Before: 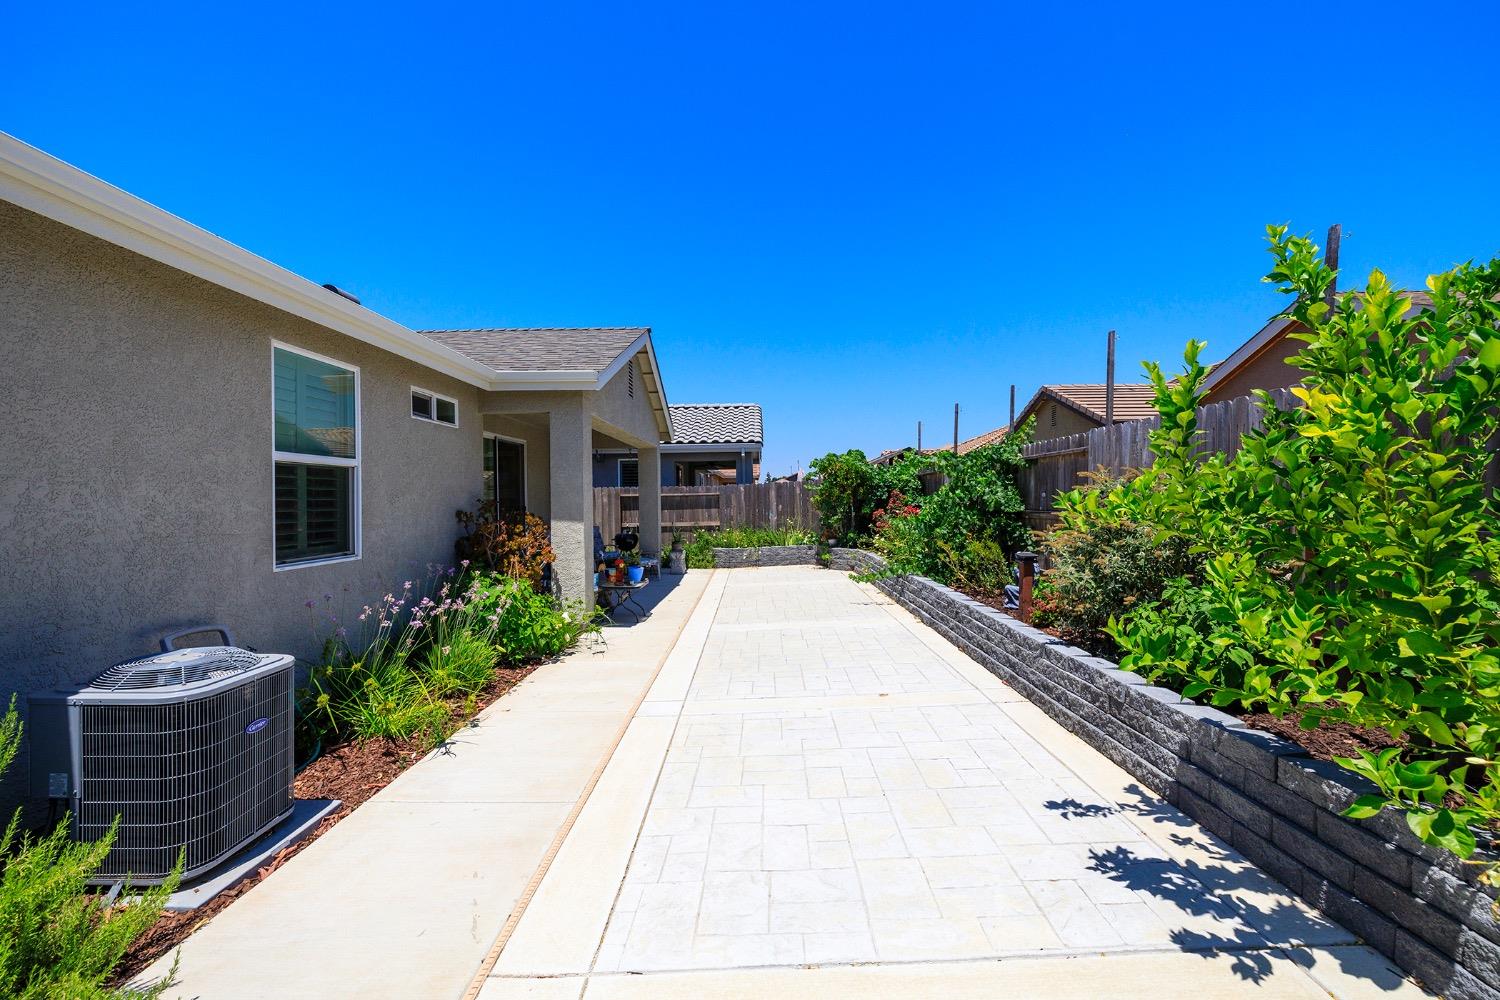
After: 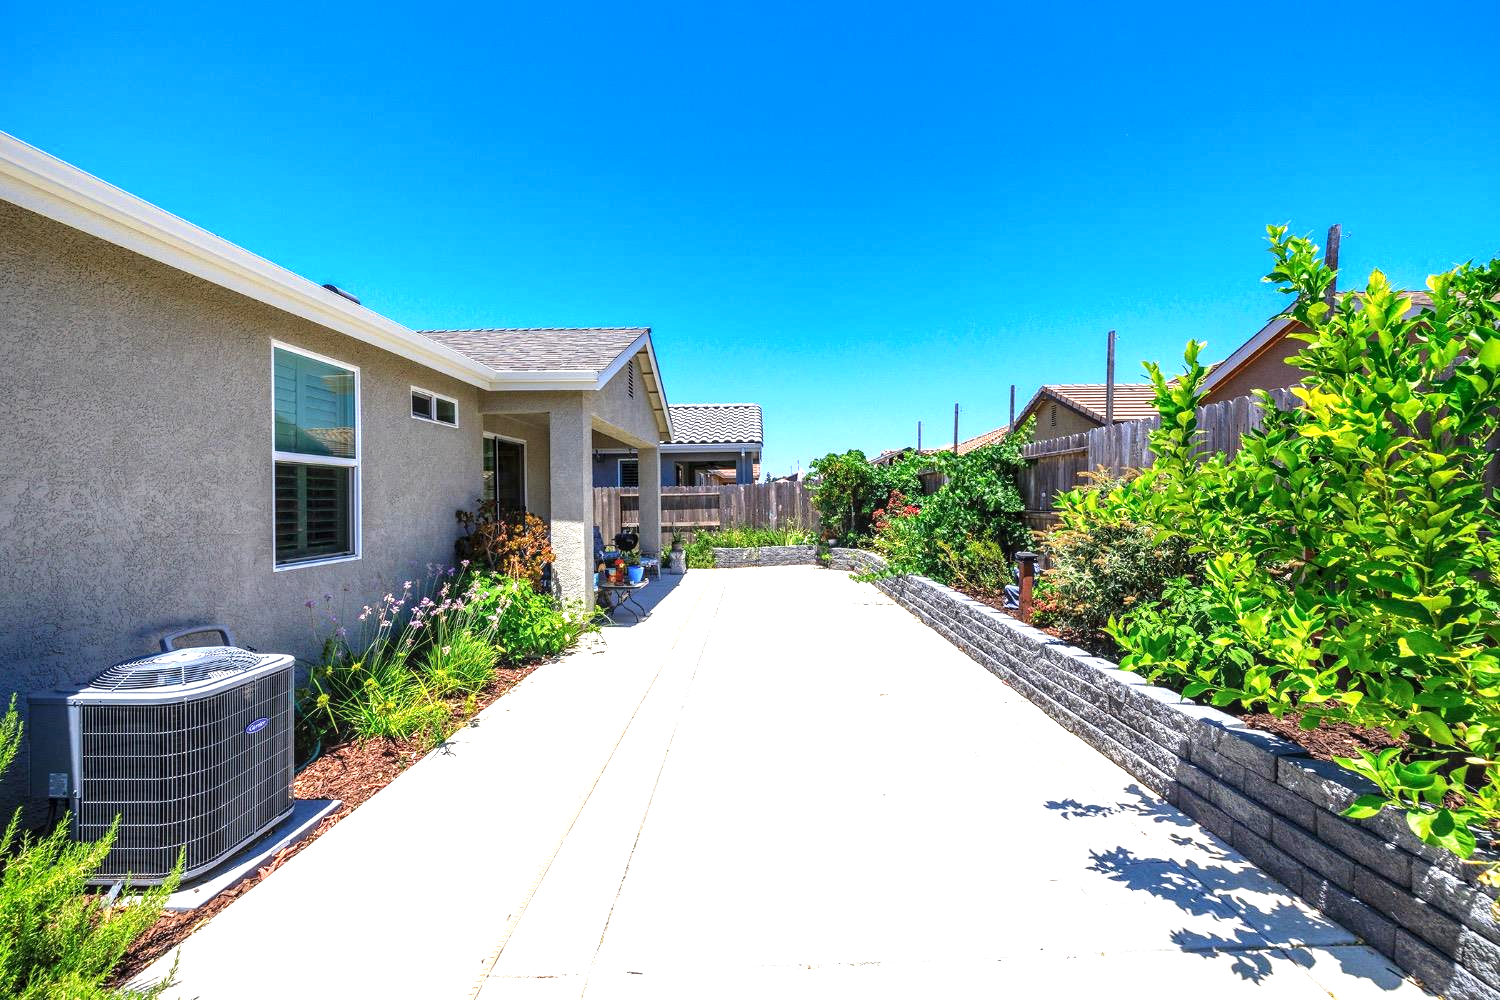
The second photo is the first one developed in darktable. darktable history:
local contrast: on, module defaults
exposure: black level correction 0, exposure 0.894 EV, compensate highlight preservation false
